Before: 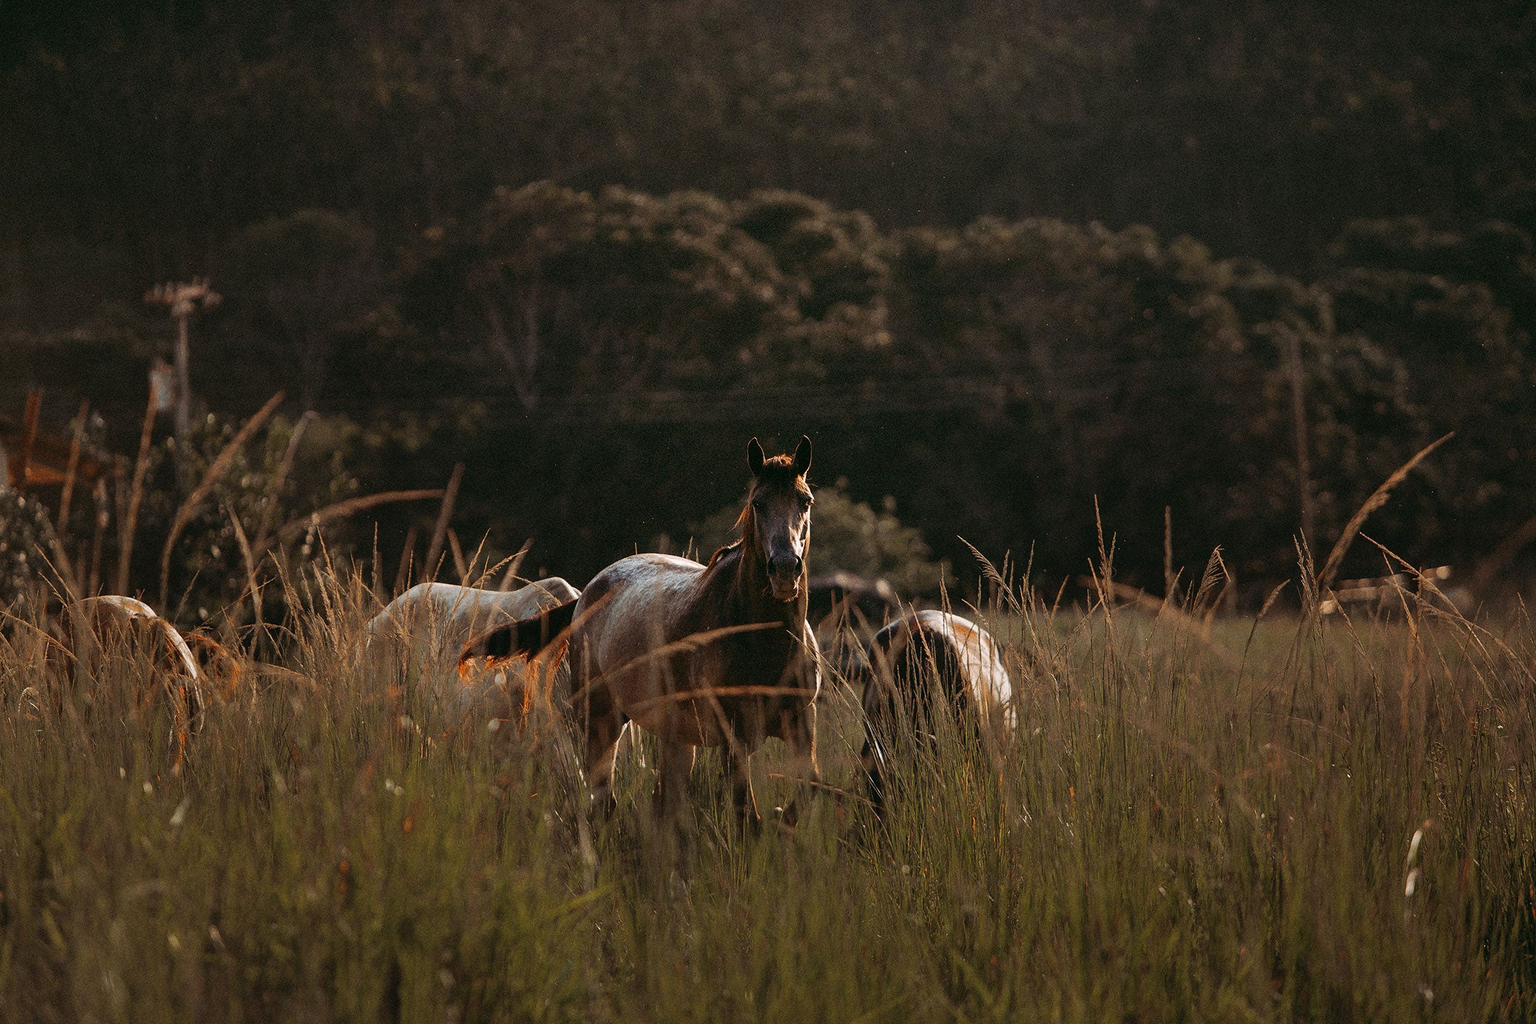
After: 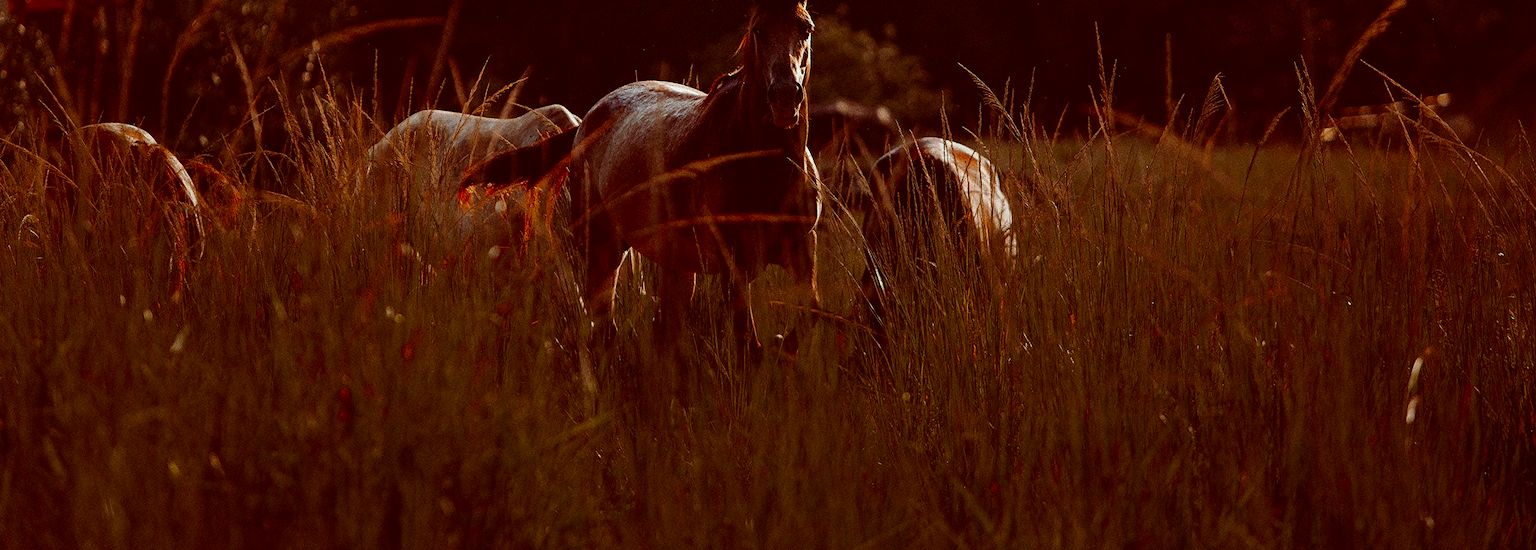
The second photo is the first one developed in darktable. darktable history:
crop and rotate: top 46.237%
contrast brightness saturation: brightness -0.25, saturation 0.2
color correction: highlights a* -7.23, highlights b* -0.161, shadows a* 20.08, shadows b* 11.73
